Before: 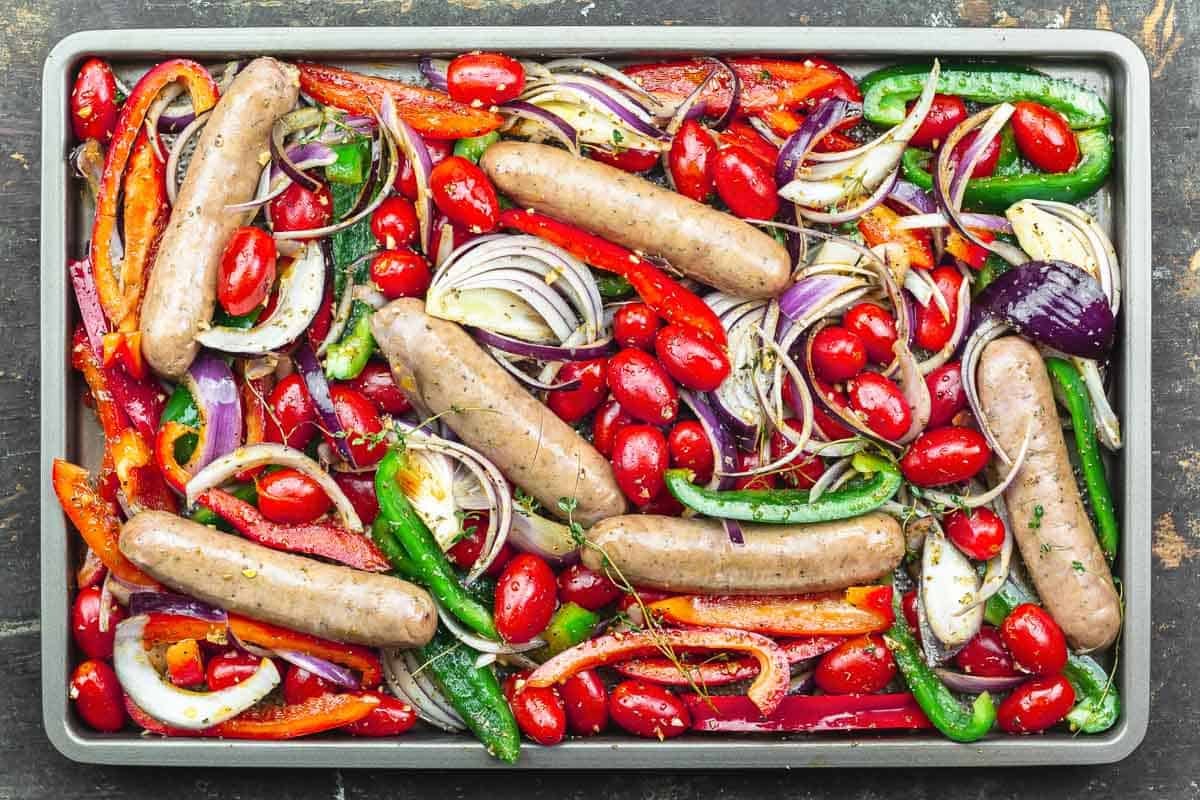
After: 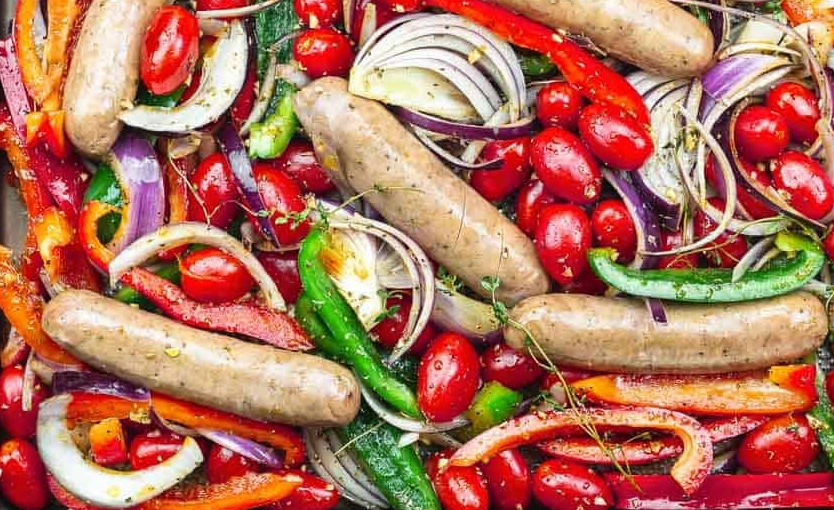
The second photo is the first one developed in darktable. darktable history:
crop: left 6.489%, top 27.64%, right 23.936%, bottom 8.531%
